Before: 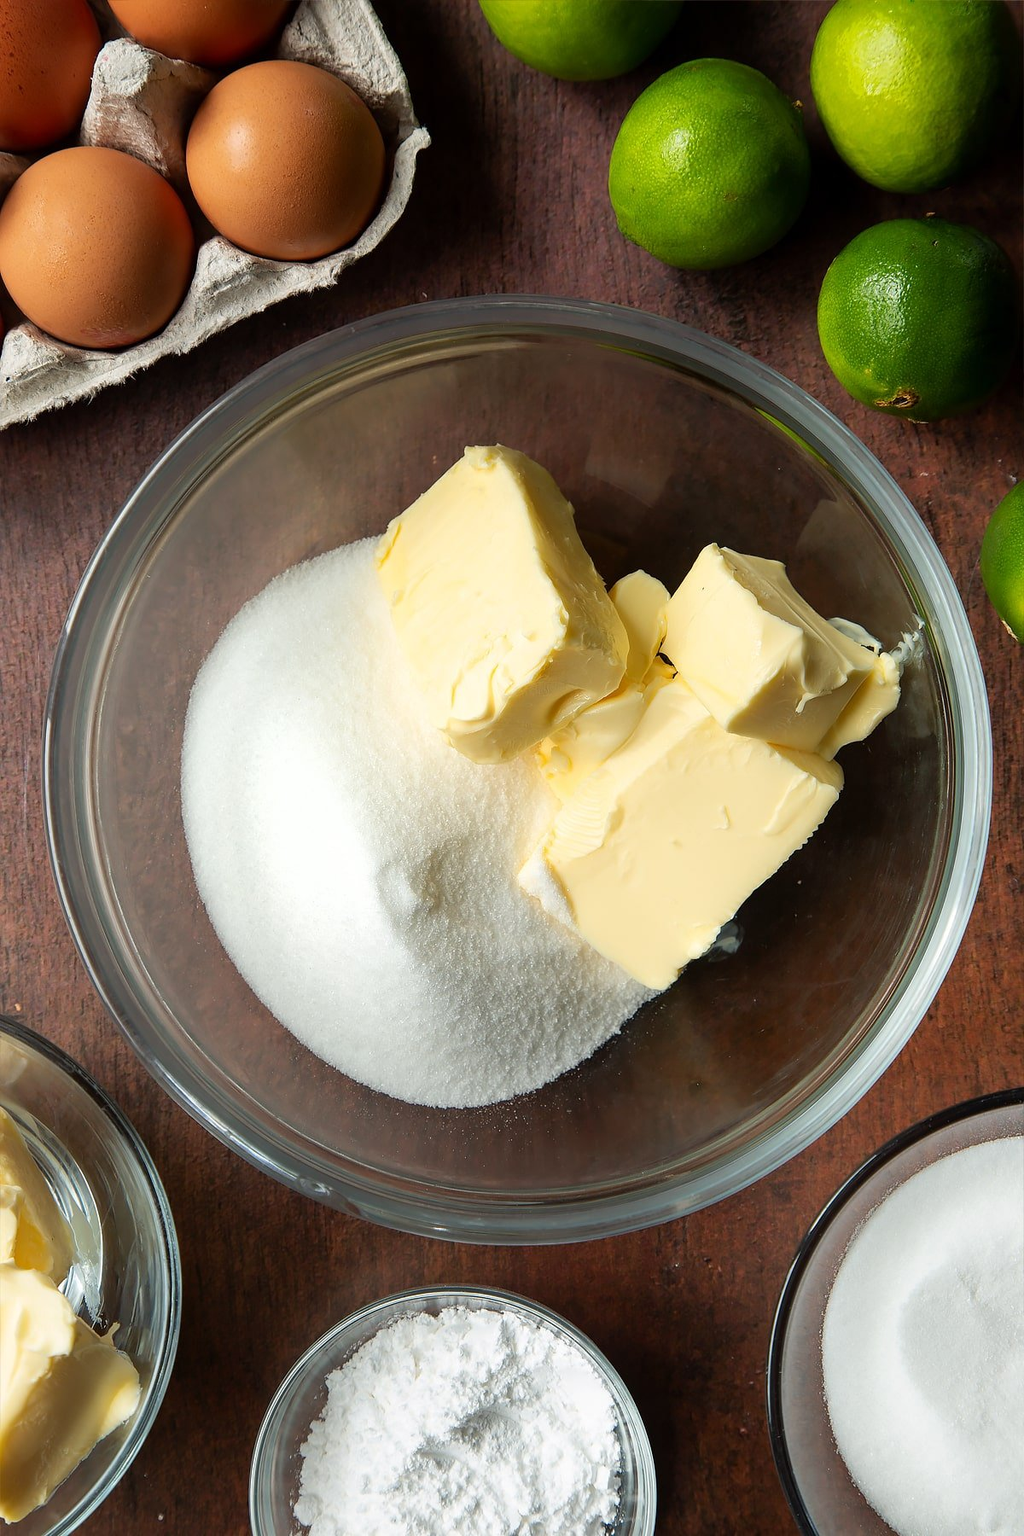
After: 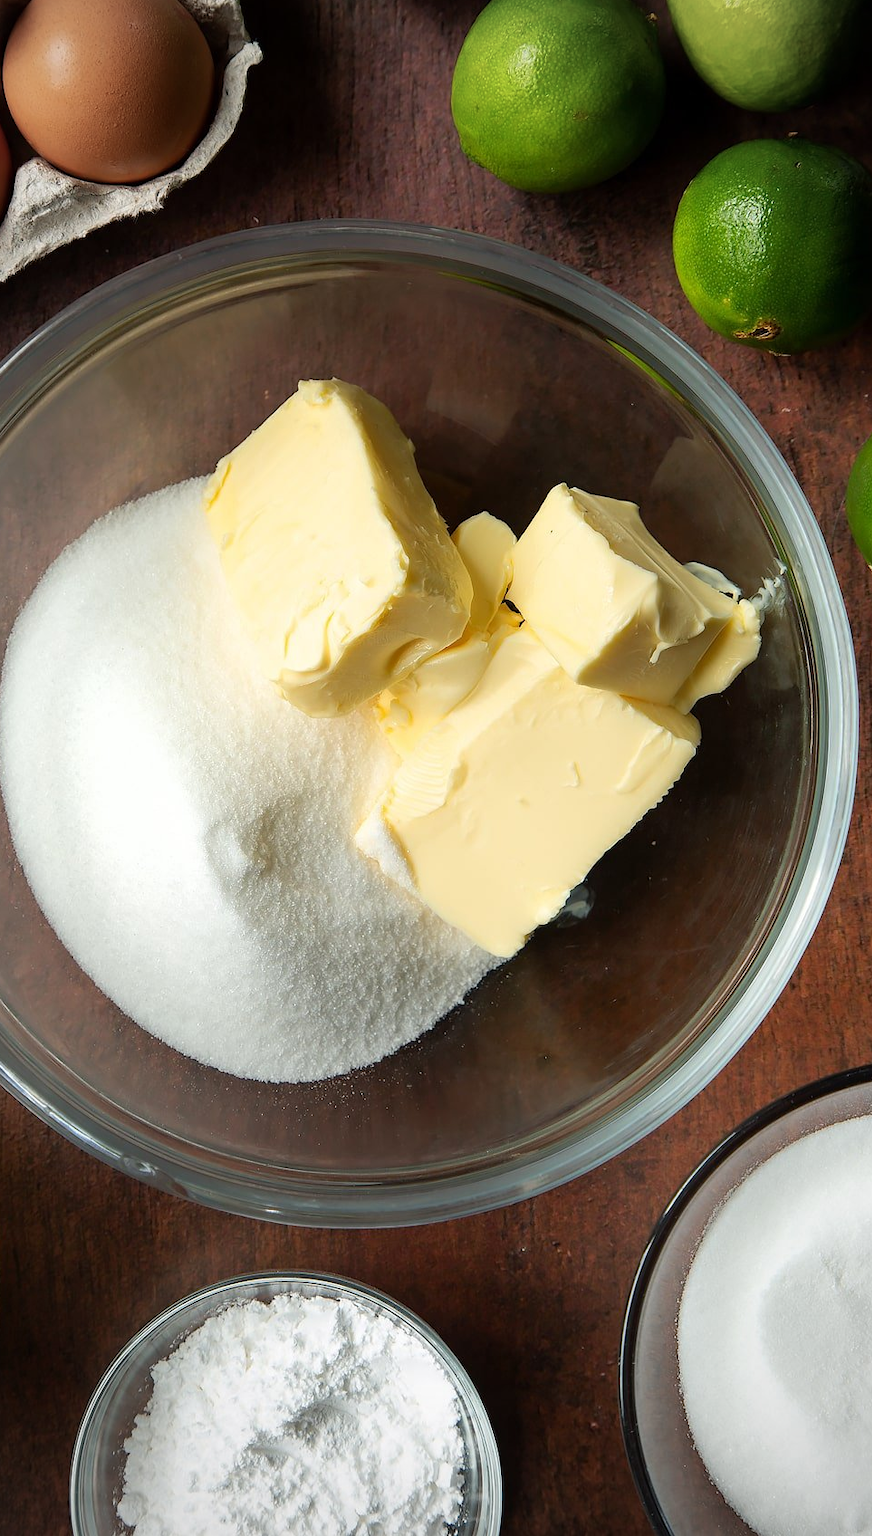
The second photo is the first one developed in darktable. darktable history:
crop and rotate: left 17.959%, top 5.771%, right 1.742%
vignetting: fall-off radius 60.65%
